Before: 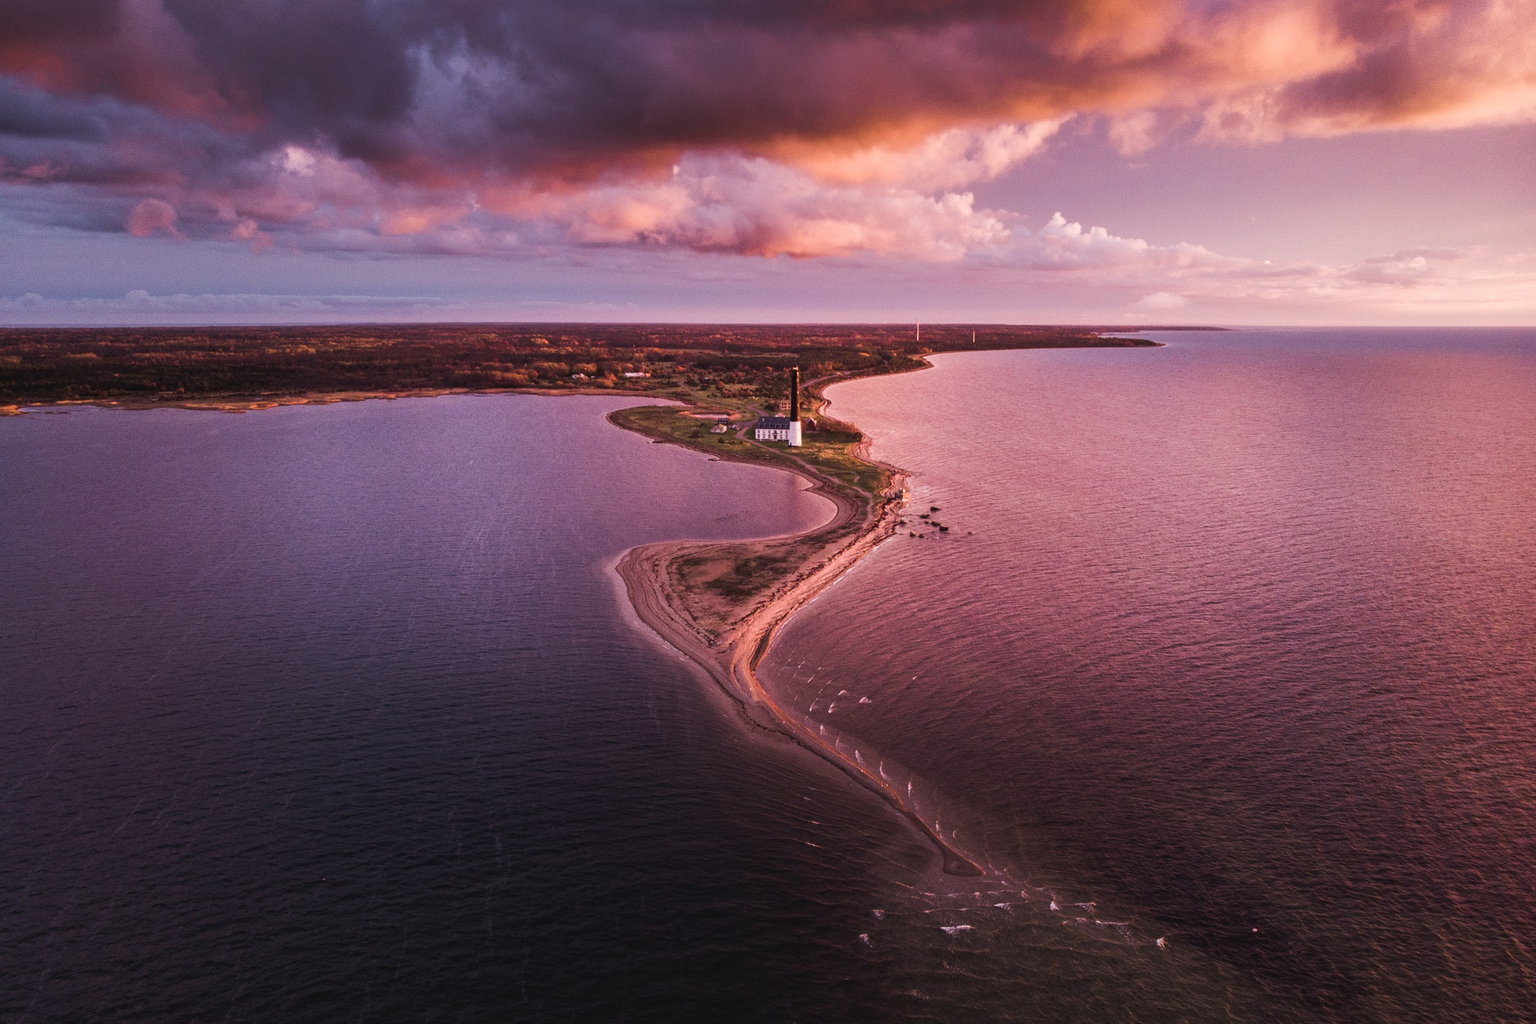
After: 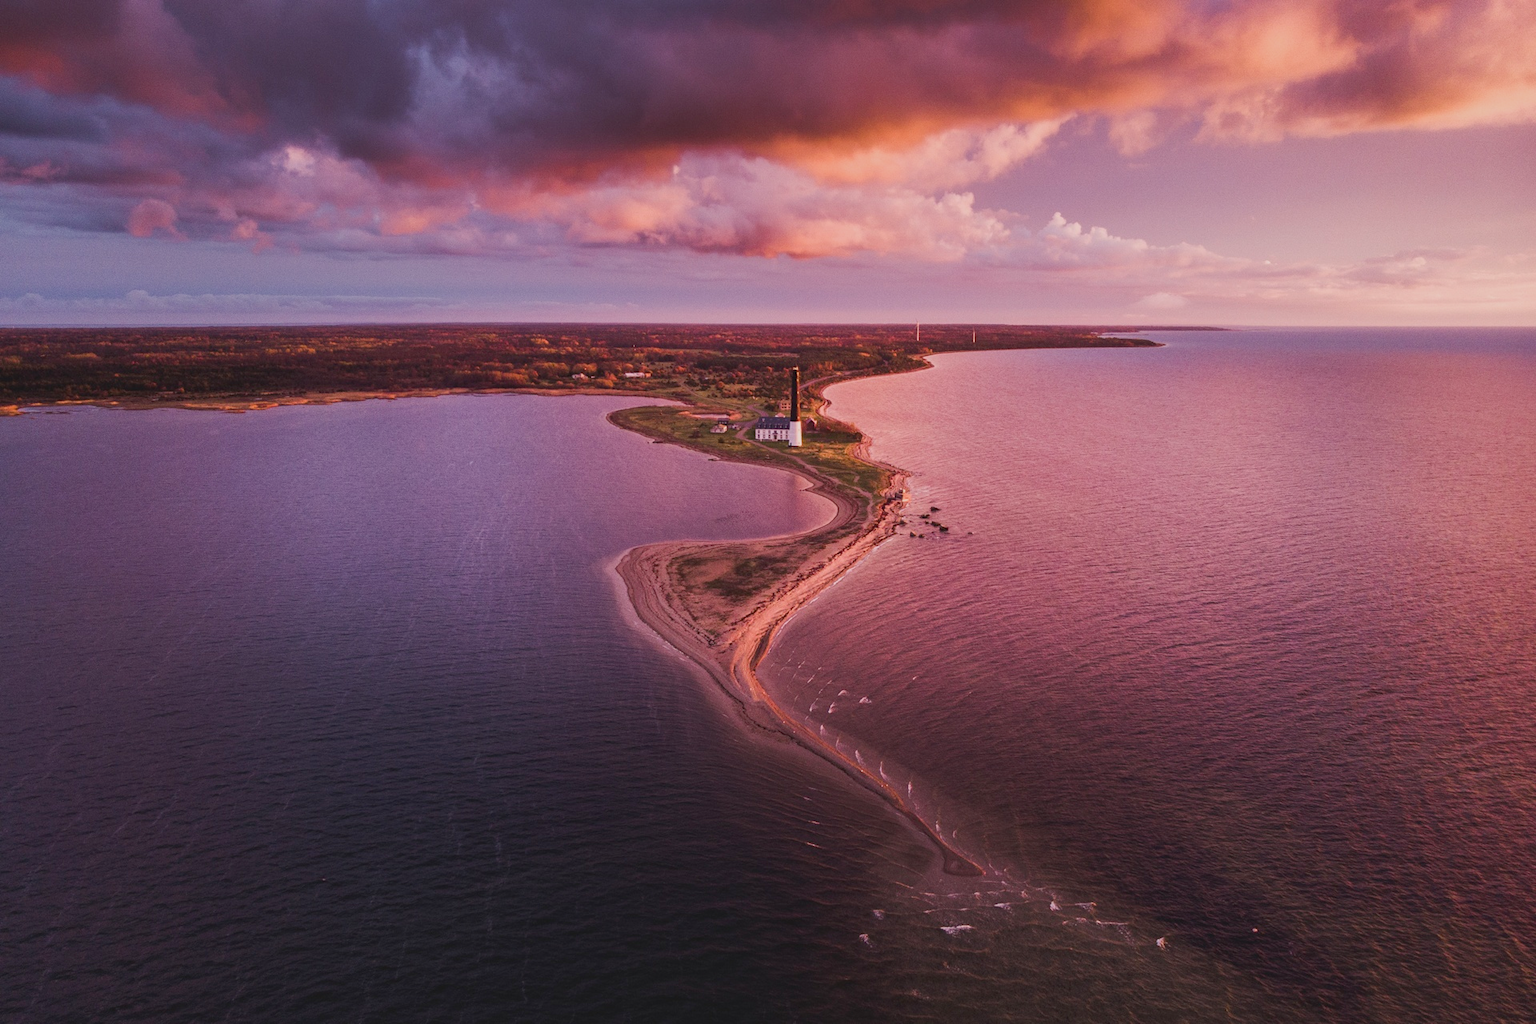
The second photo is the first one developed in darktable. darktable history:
color balance rgb: highlights gain › chroma 0.757%, highlights gain › hue 57.51°, perceptual saturation grading › global saturation 3.234%, contrast -19.478%
contrast brightness saturation: contrast 0.082, saturation 0.024
